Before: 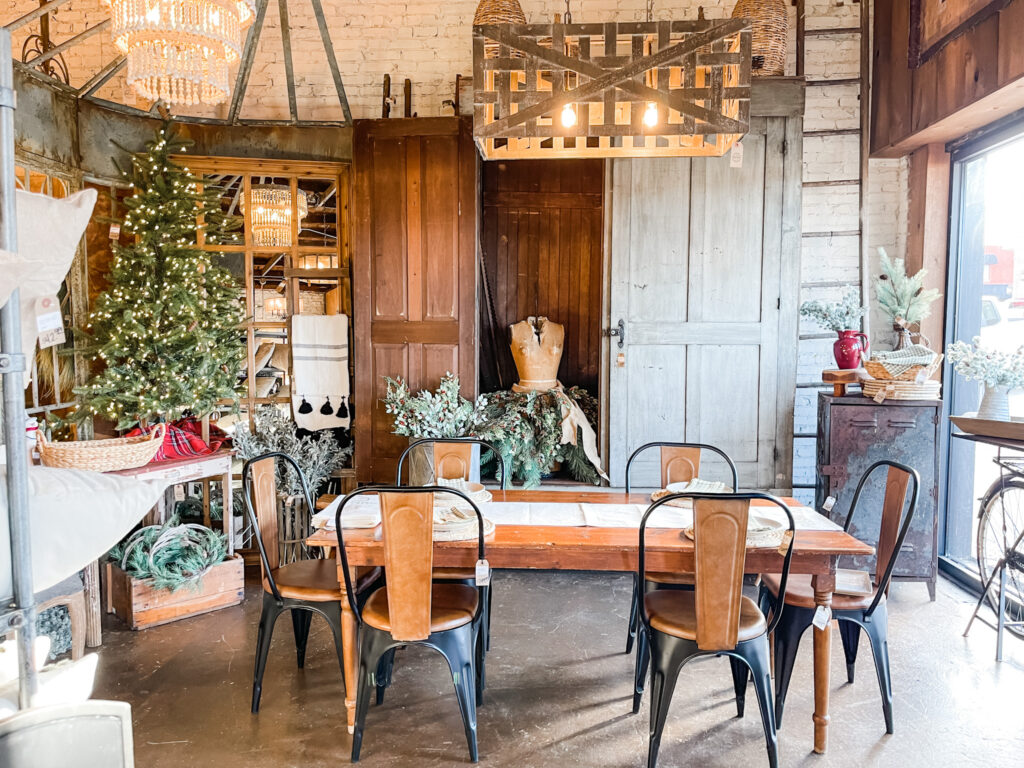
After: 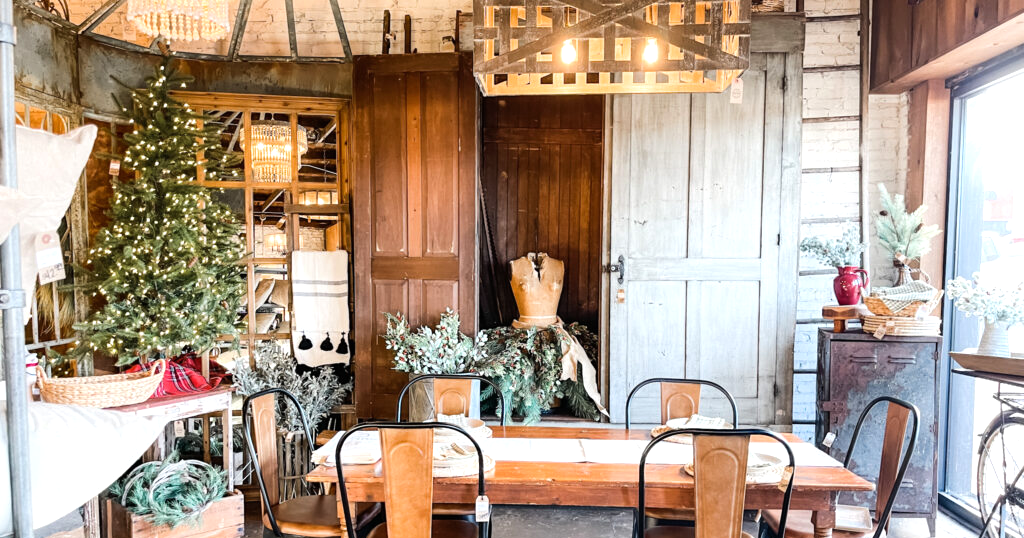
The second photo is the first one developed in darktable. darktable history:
crop and rotate: top 8.379%, bottom 21.482%
tone equalizer: -8 EV -0.454 EV, -7 EV -0.385 EV, -6 EV -0.315 EV, -5 EV -0.26 EV, -3 EV 0.231 EV, -2 EV 0.317 EV, -1 EV 0.391 EV, +0 EV 0.418 EV, smoothing diameter 2.03%, edges refinement/feathering 20.41, mask exposure compensation -1.57 EV, filter diffusion 5
